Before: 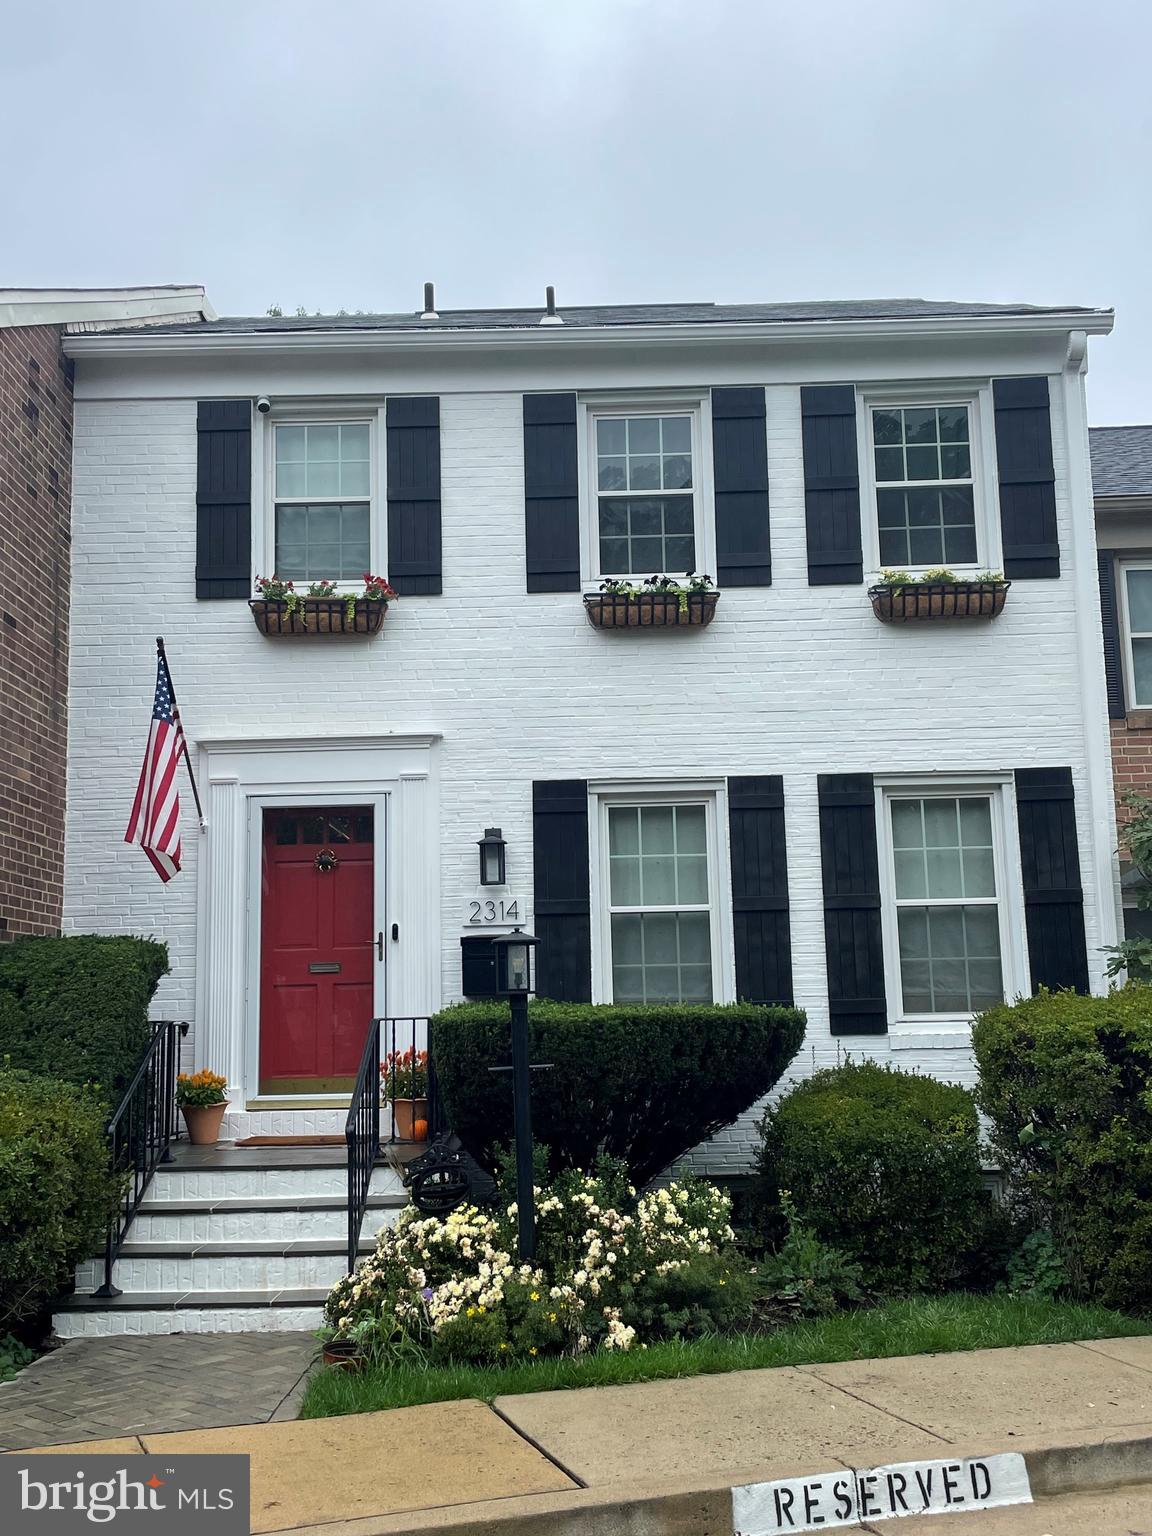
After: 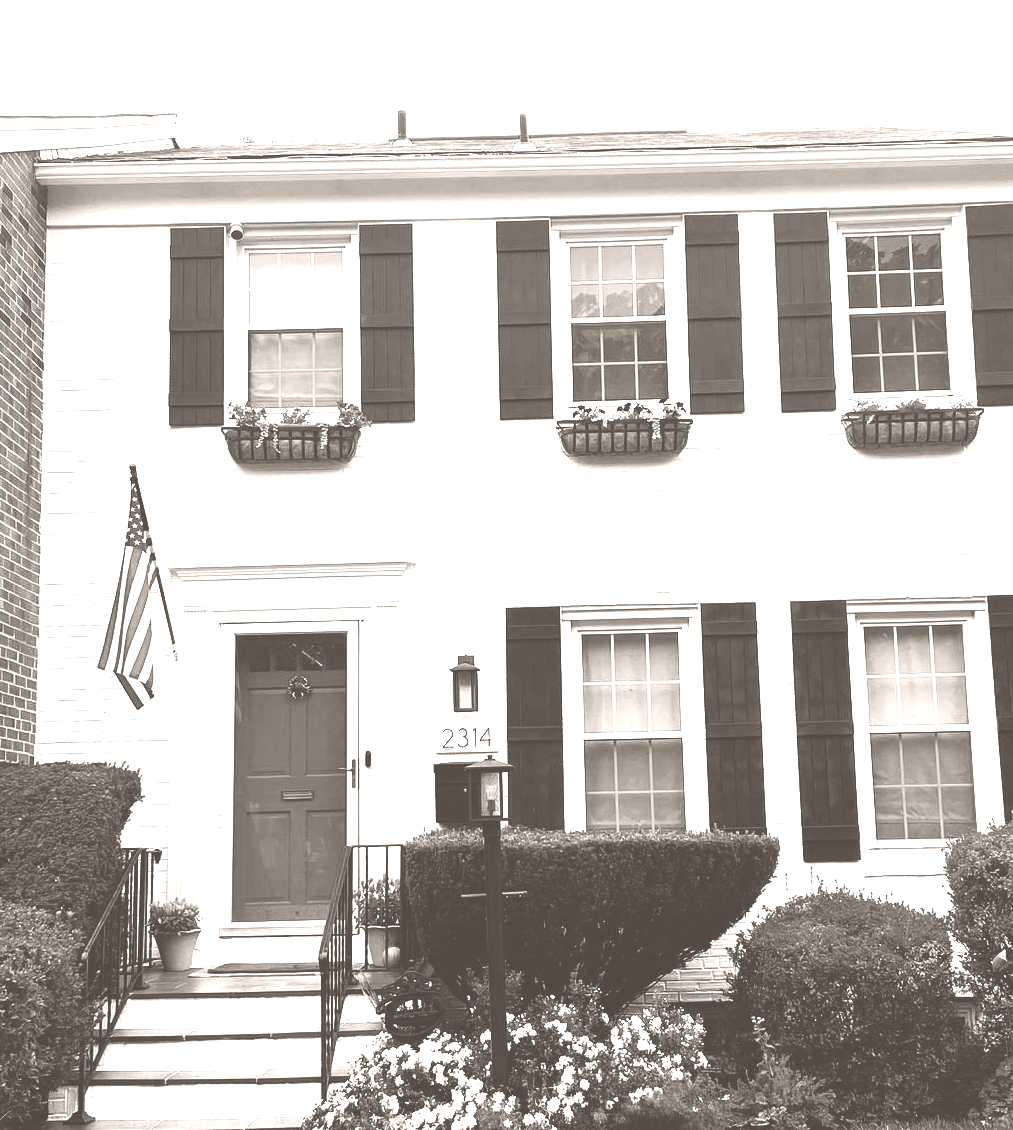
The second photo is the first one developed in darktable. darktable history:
crop and rotate: left 2.425%, top 11.305%, right 9.6%, bottom 15.08%
tone equalizer: -8 EV -1.08 EV, -7 EV -1.01 EV, -6 EV -0.867 EV, -5 EV -0.578 EV, -3 EV 0.578 EV, -2 EV 0.867 EV, -1 EV 1.01 EV, +0 EV 1.08 EV, edges refinement/feathering 500, mask exposure compensation -1.57 EV, preserve details no
colorize: hue 34.49°, saturation 35.33%, source mix 100%, lightness 55%, version 1
